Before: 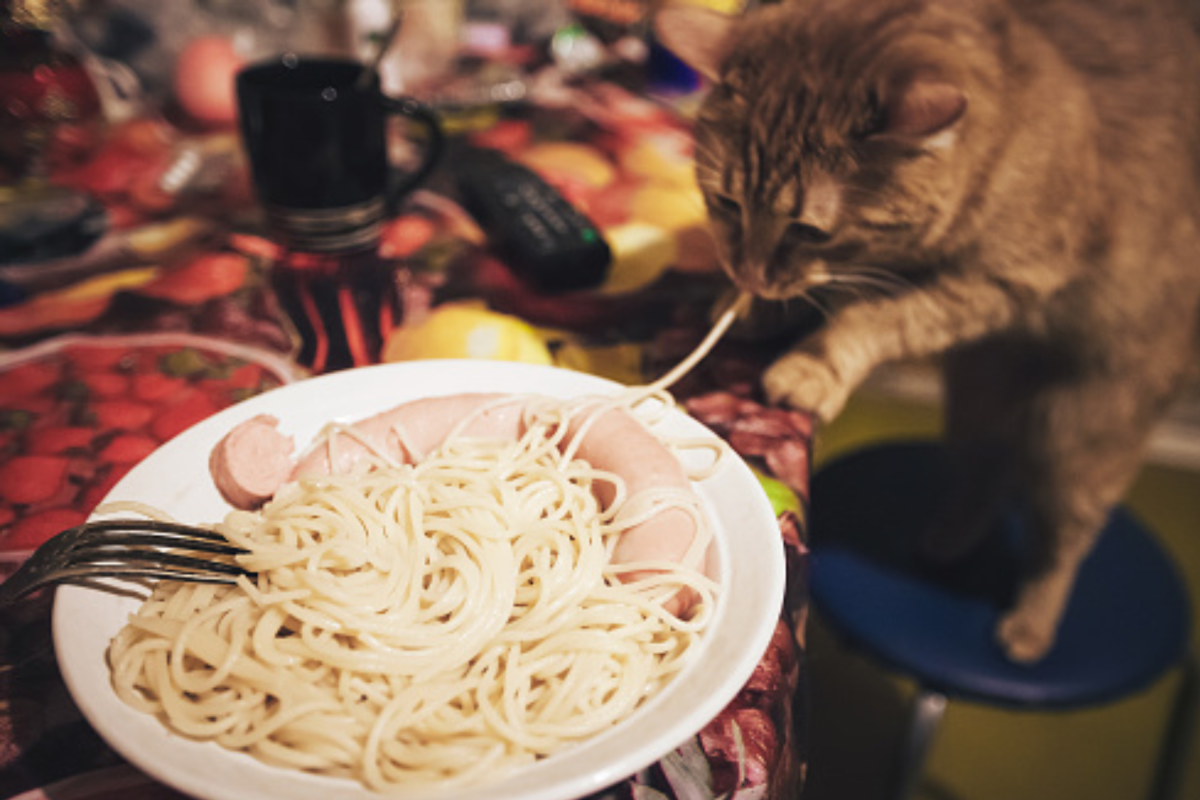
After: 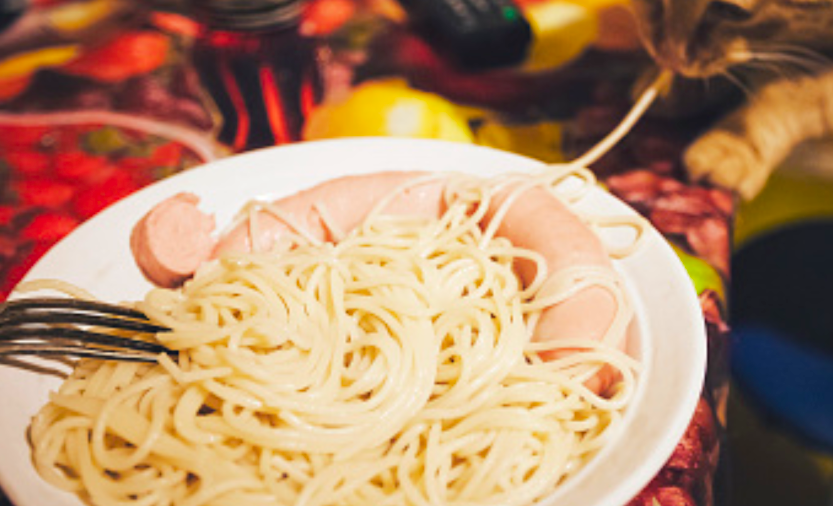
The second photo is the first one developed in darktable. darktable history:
crop: left 6.634%, top 27.809%, right 23.909%, bottom 8.839%
color balance rgb: perceptual saturation grading › global saturation 29.753%, perceptual brilliance grading › mid-tones 10.55%, perceptual brilliance grading › shadows 14.588%, global vibrance 20%
